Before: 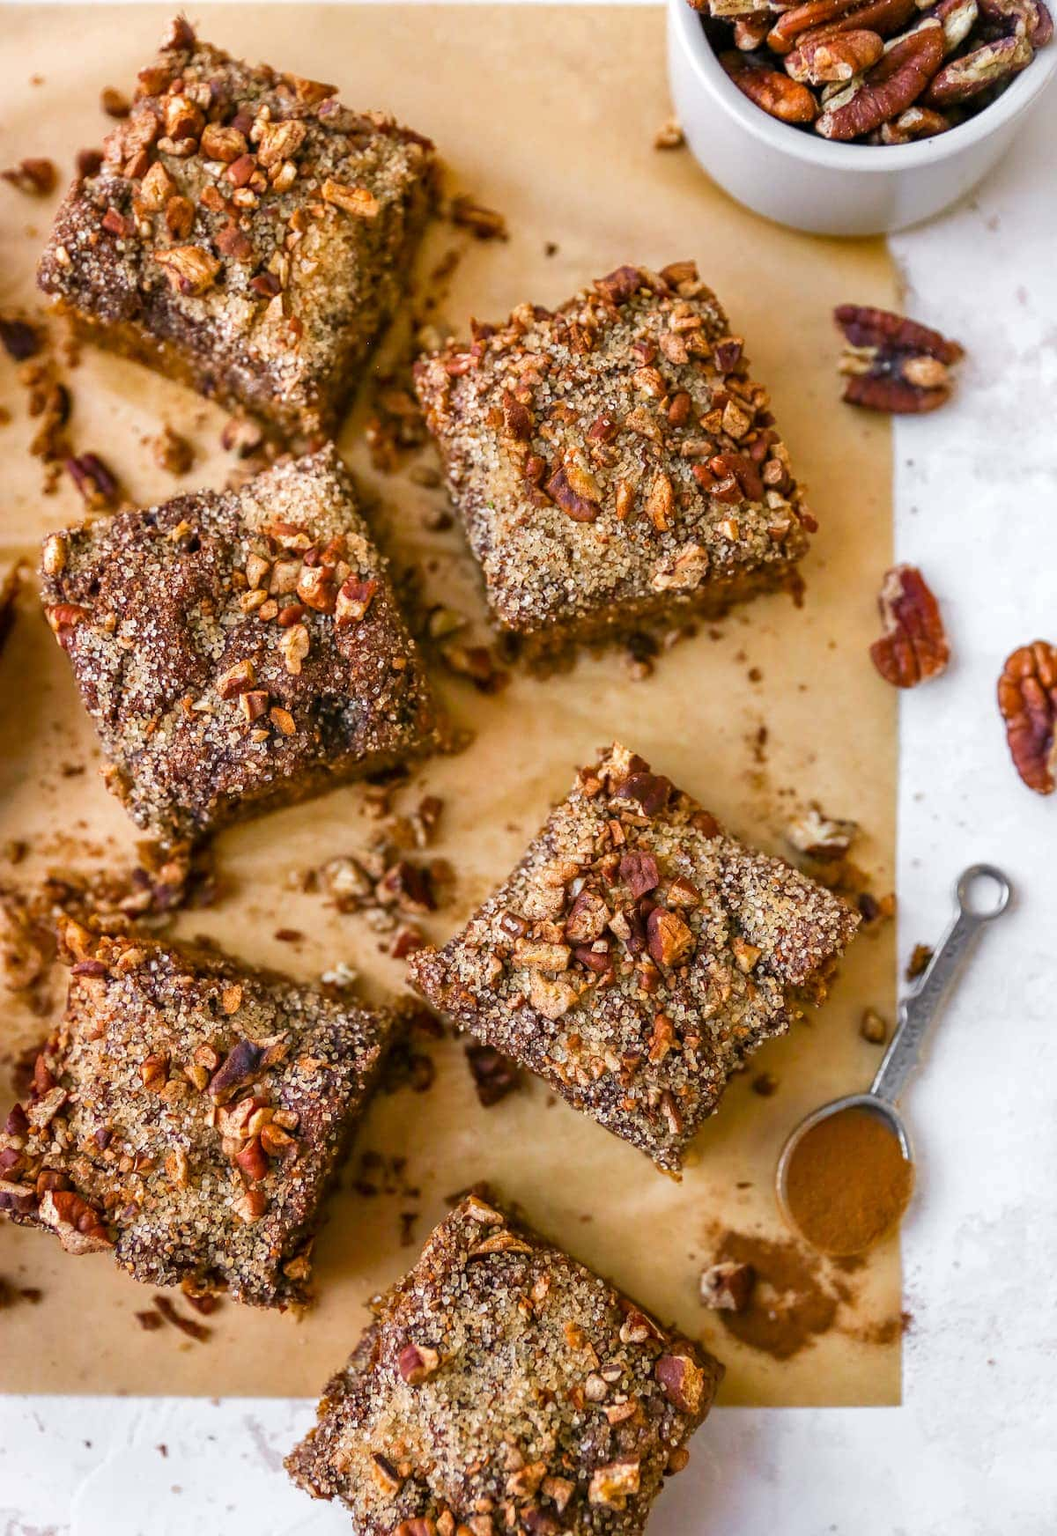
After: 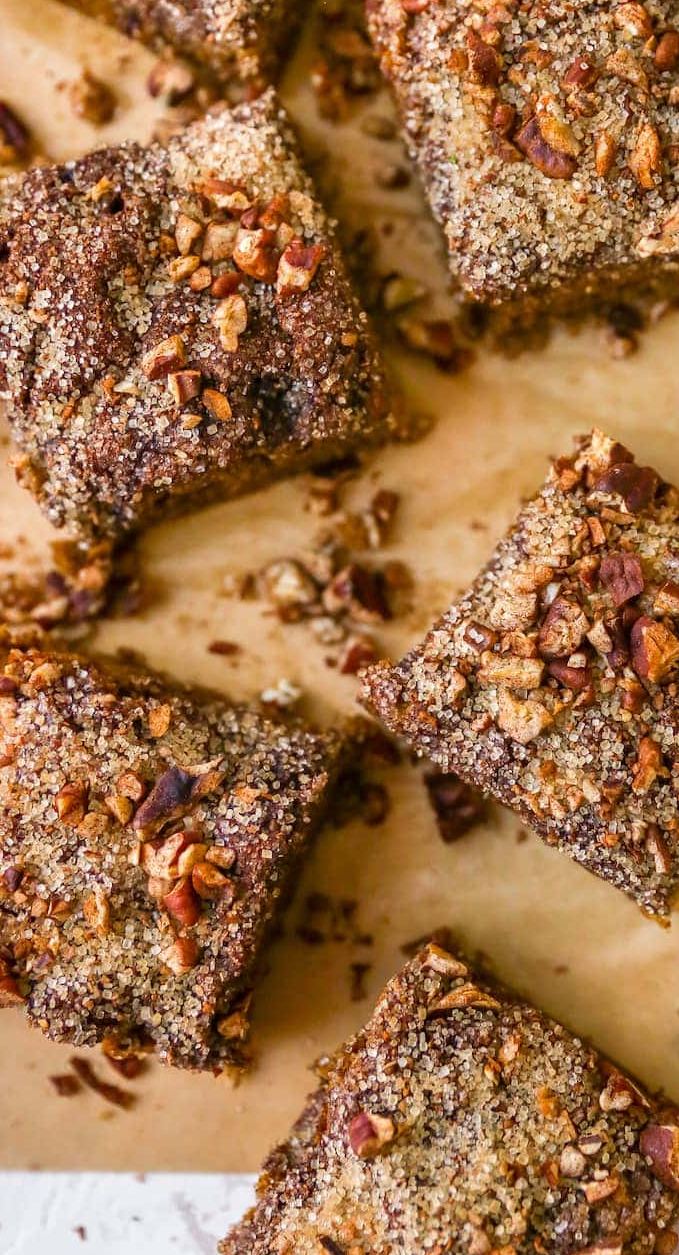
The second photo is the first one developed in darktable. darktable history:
crop: left 8.687%, top 23.793%, right 34.685%, bottom 4.207%
